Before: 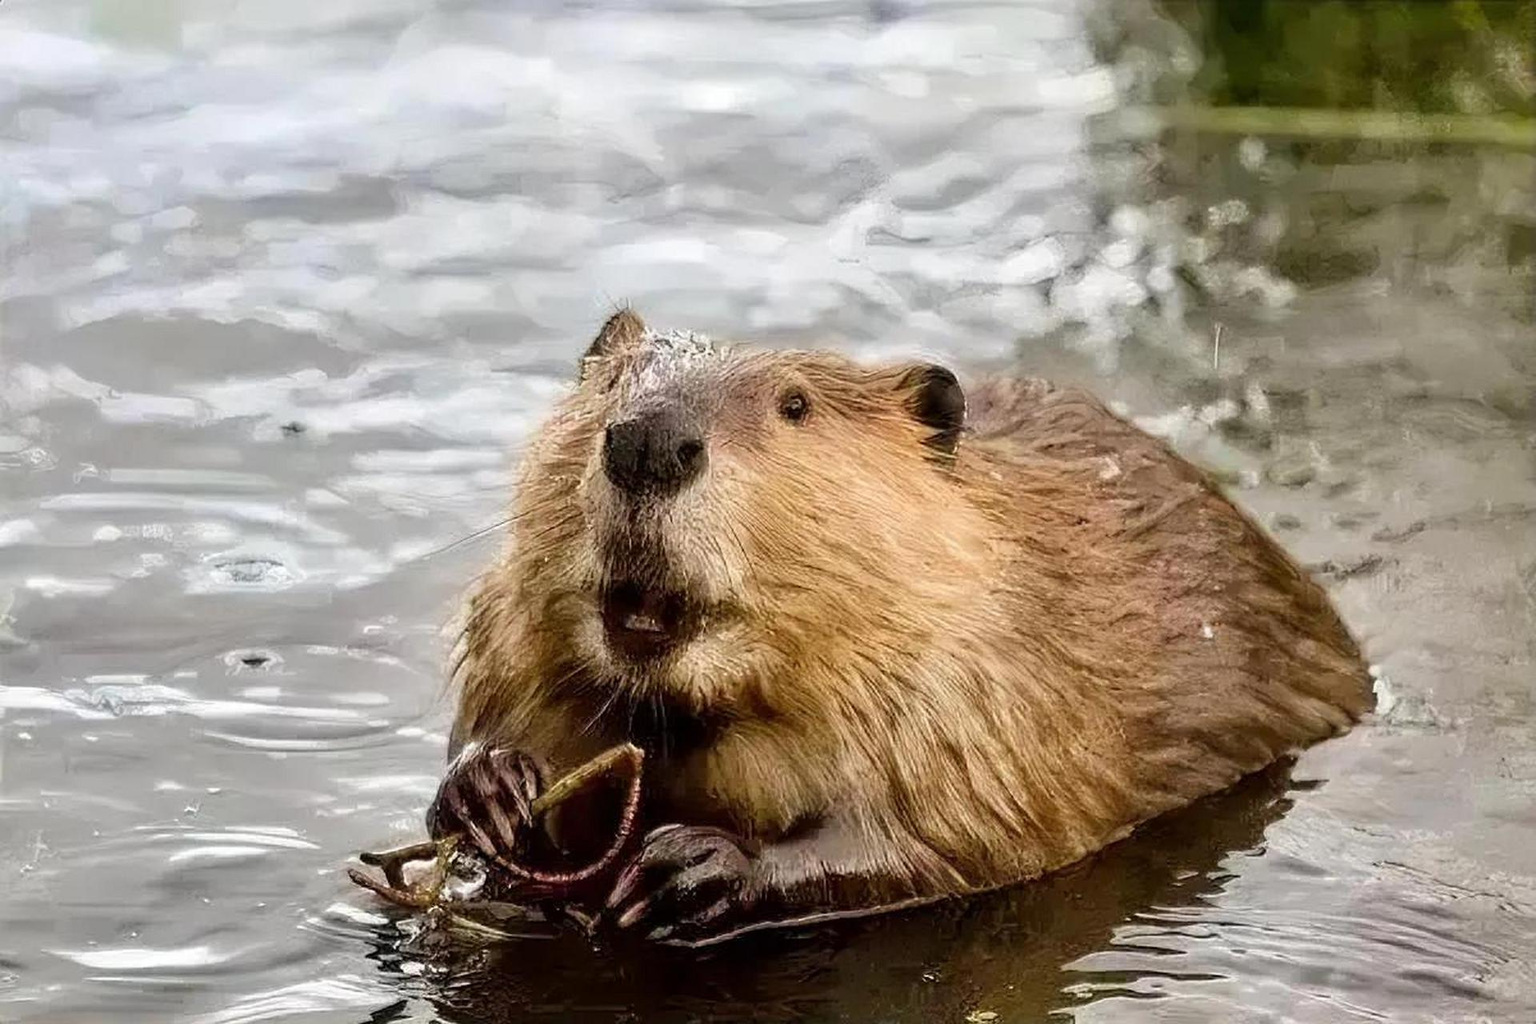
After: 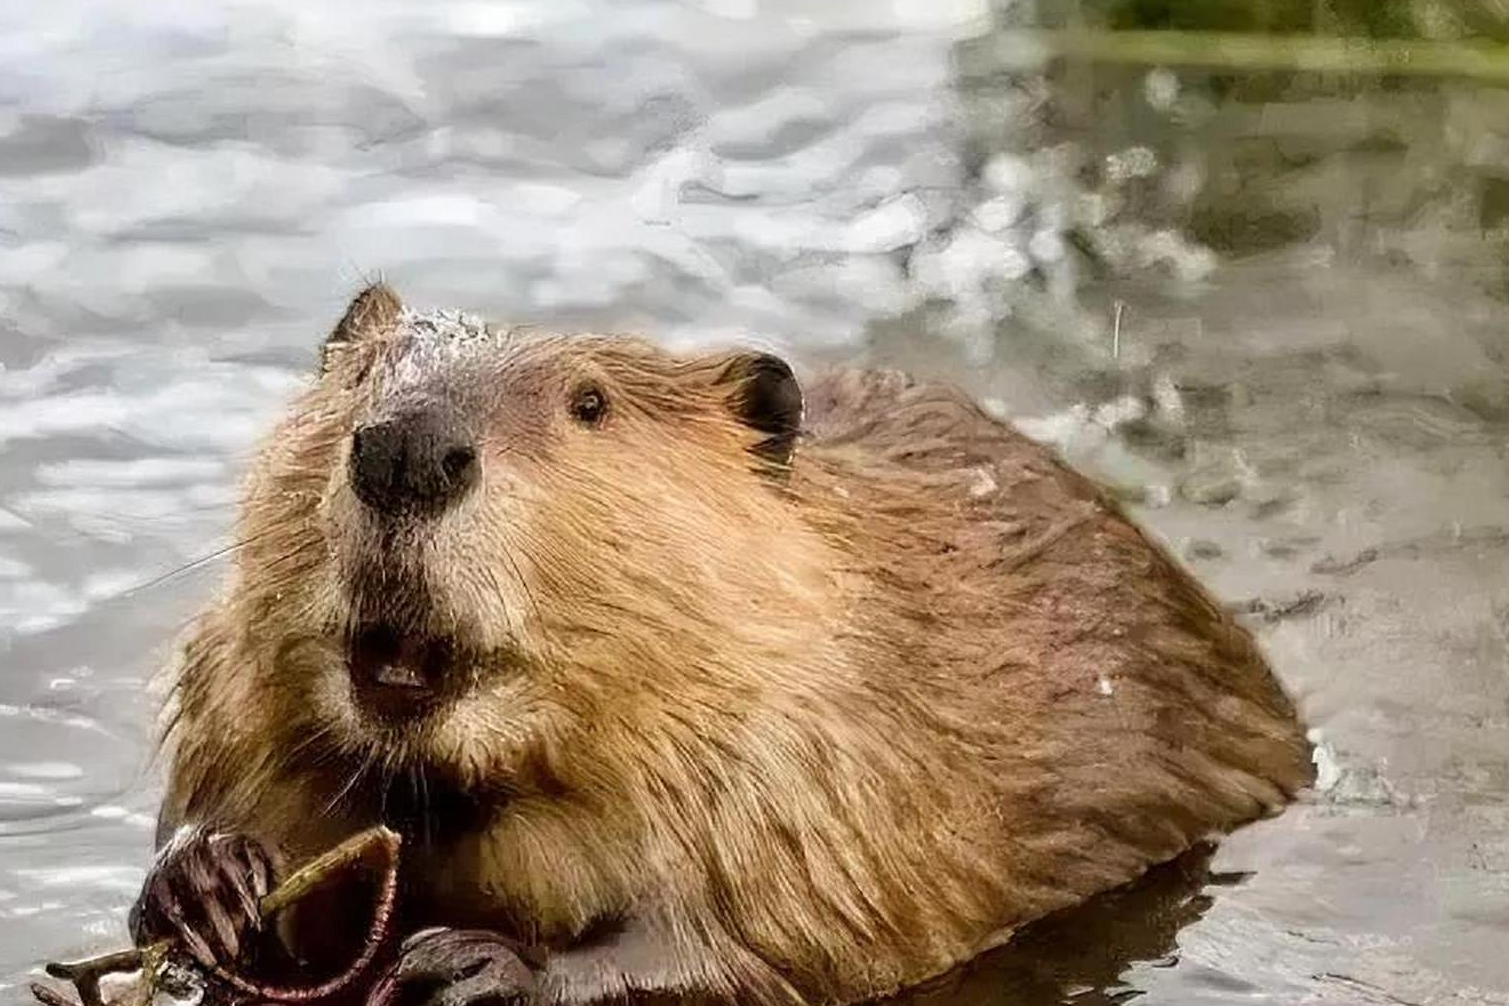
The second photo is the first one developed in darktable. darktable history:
crop and rotate: left 21.059%, top 8.094%, right 0.323%, bottom 13.287%
